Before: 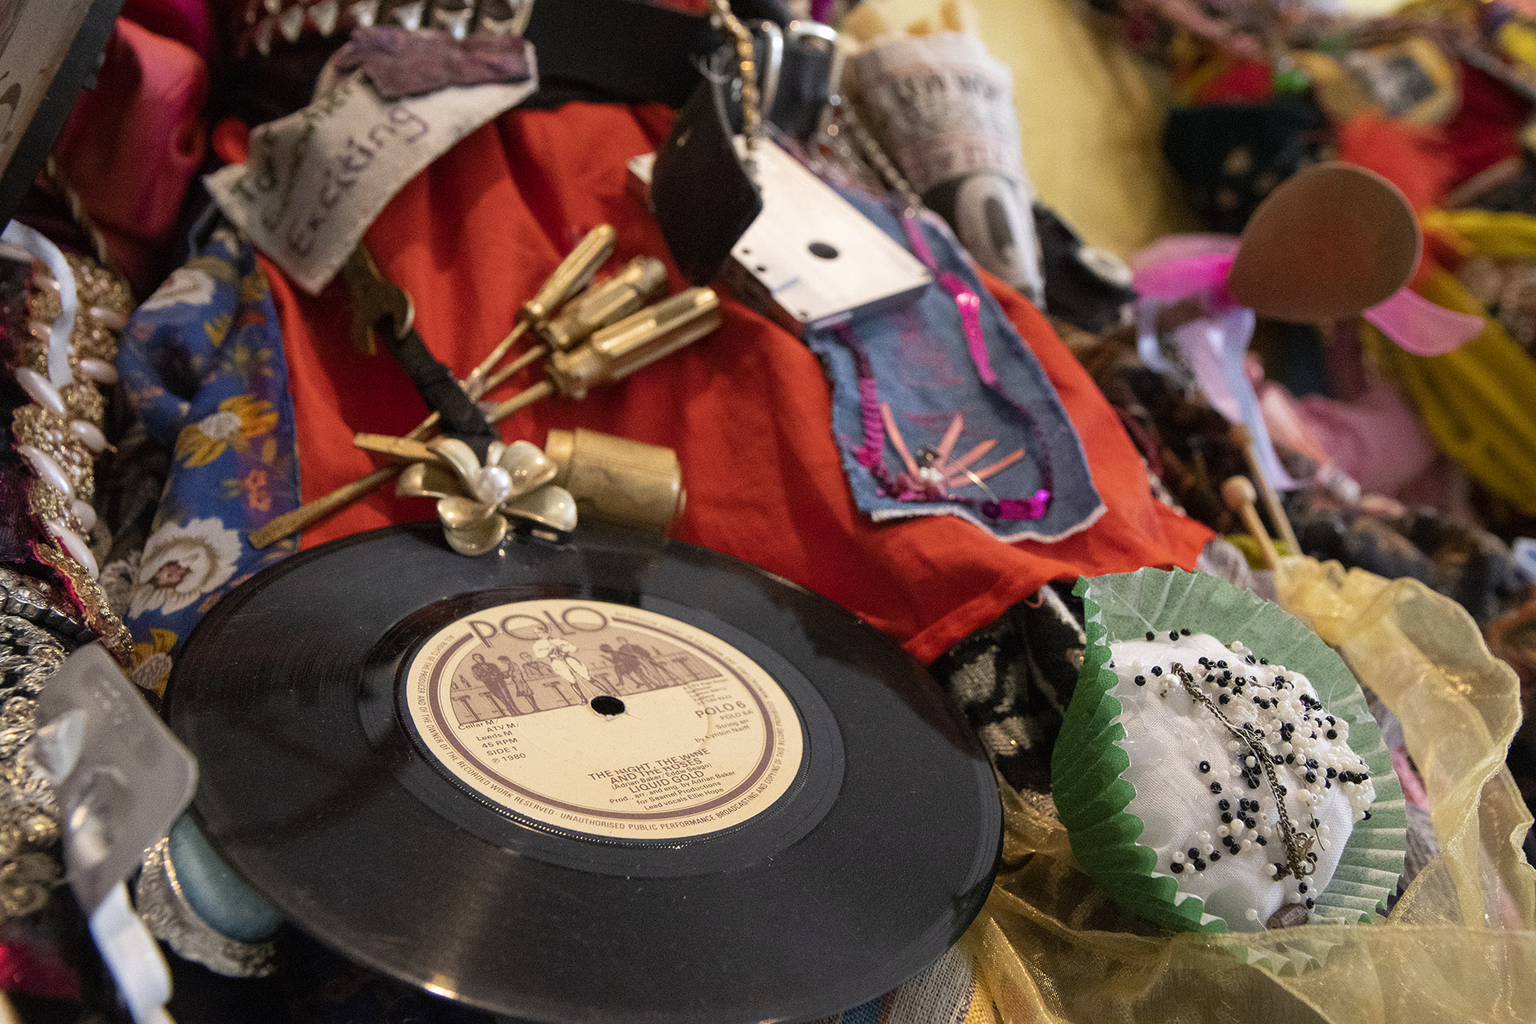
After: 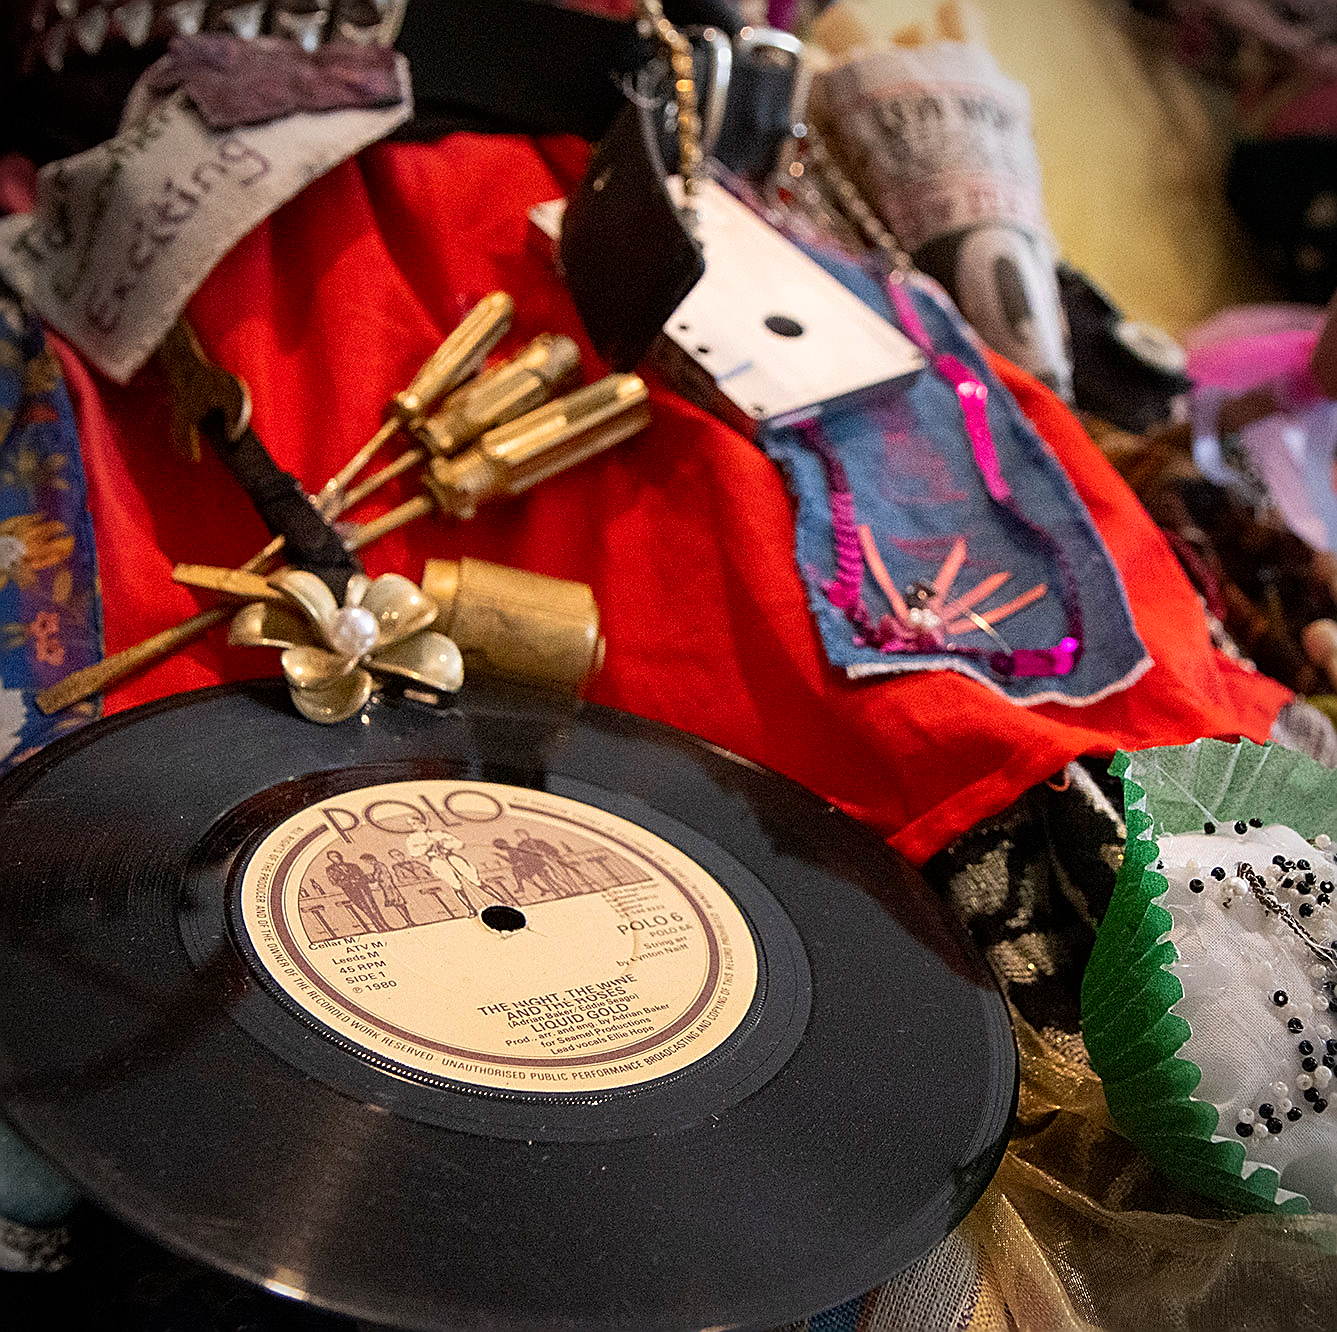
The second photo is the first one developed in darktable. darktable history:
sharpen: radius 1.73, amount 1.291
contrast brightness saturation: contrast 0.077, saturation 0.202
vignetting: on, module defaults
crop and rotate: left 14.437%, right 18.666%
